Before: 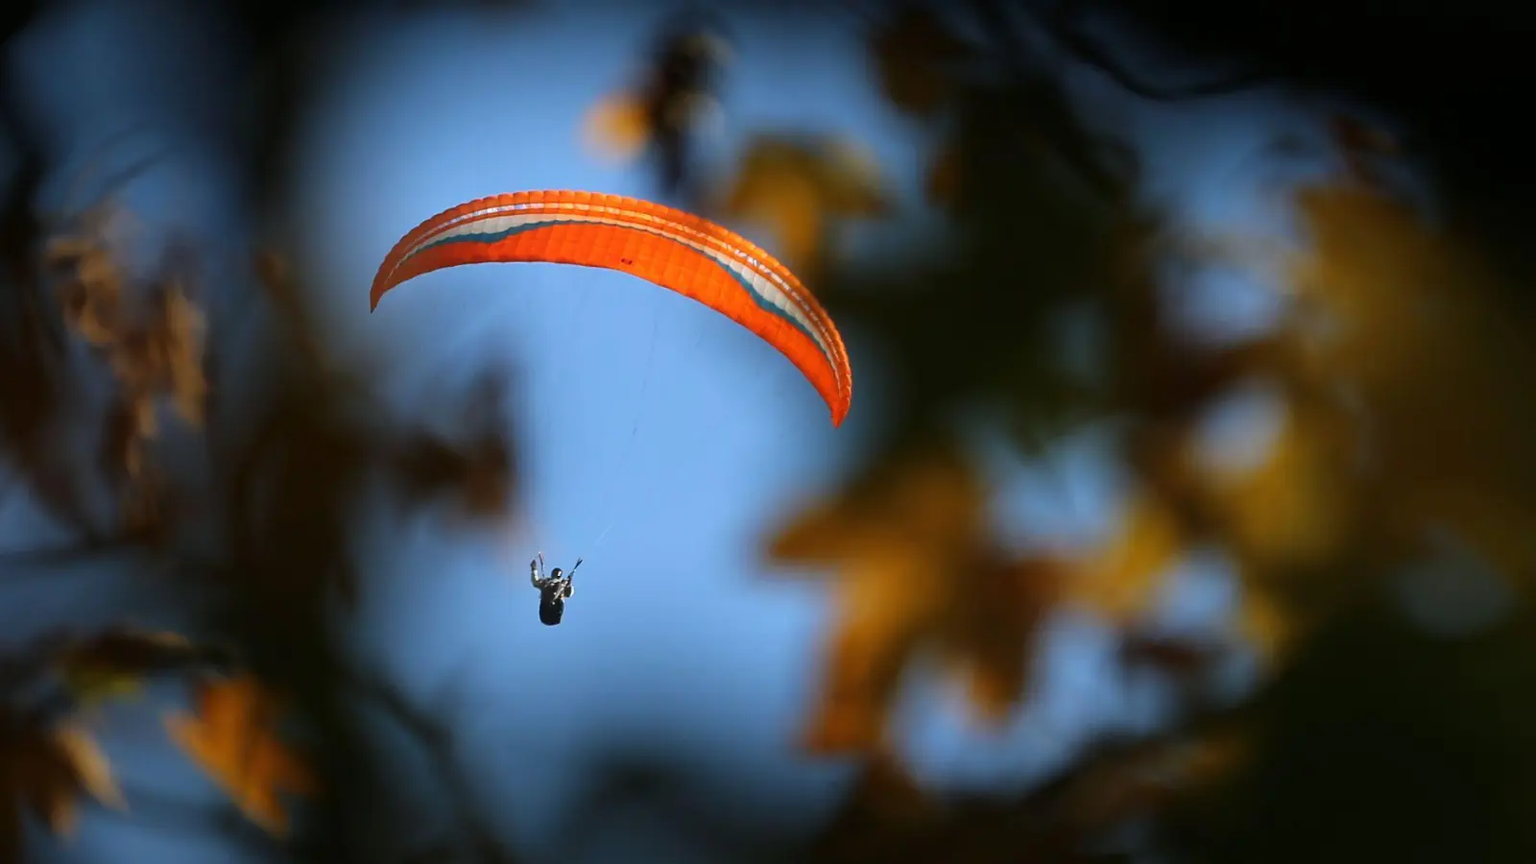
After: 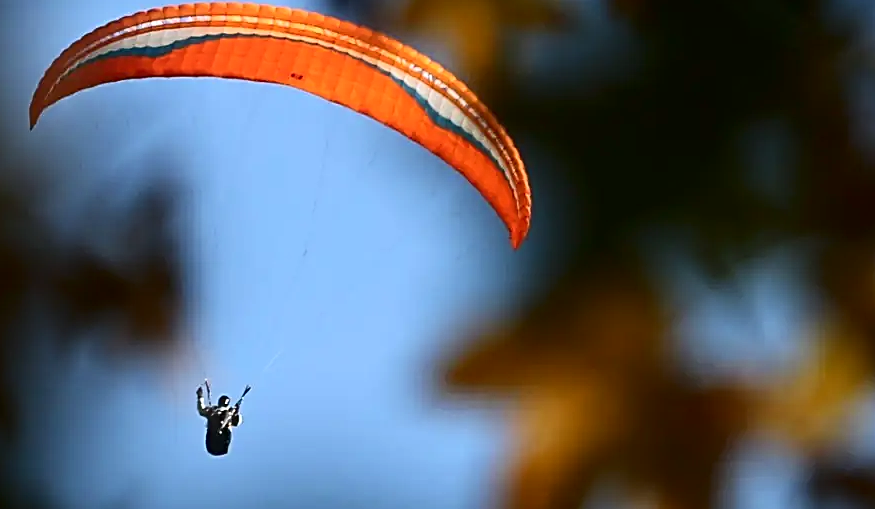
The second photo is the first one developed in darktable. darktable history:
sharpen: radius 2.533, amount 0.63
crop and rotate: left 22.276%, top 21.808%, right 22.981%, bottom 21.598%
contrast brightness saturation: contrast 0.22
